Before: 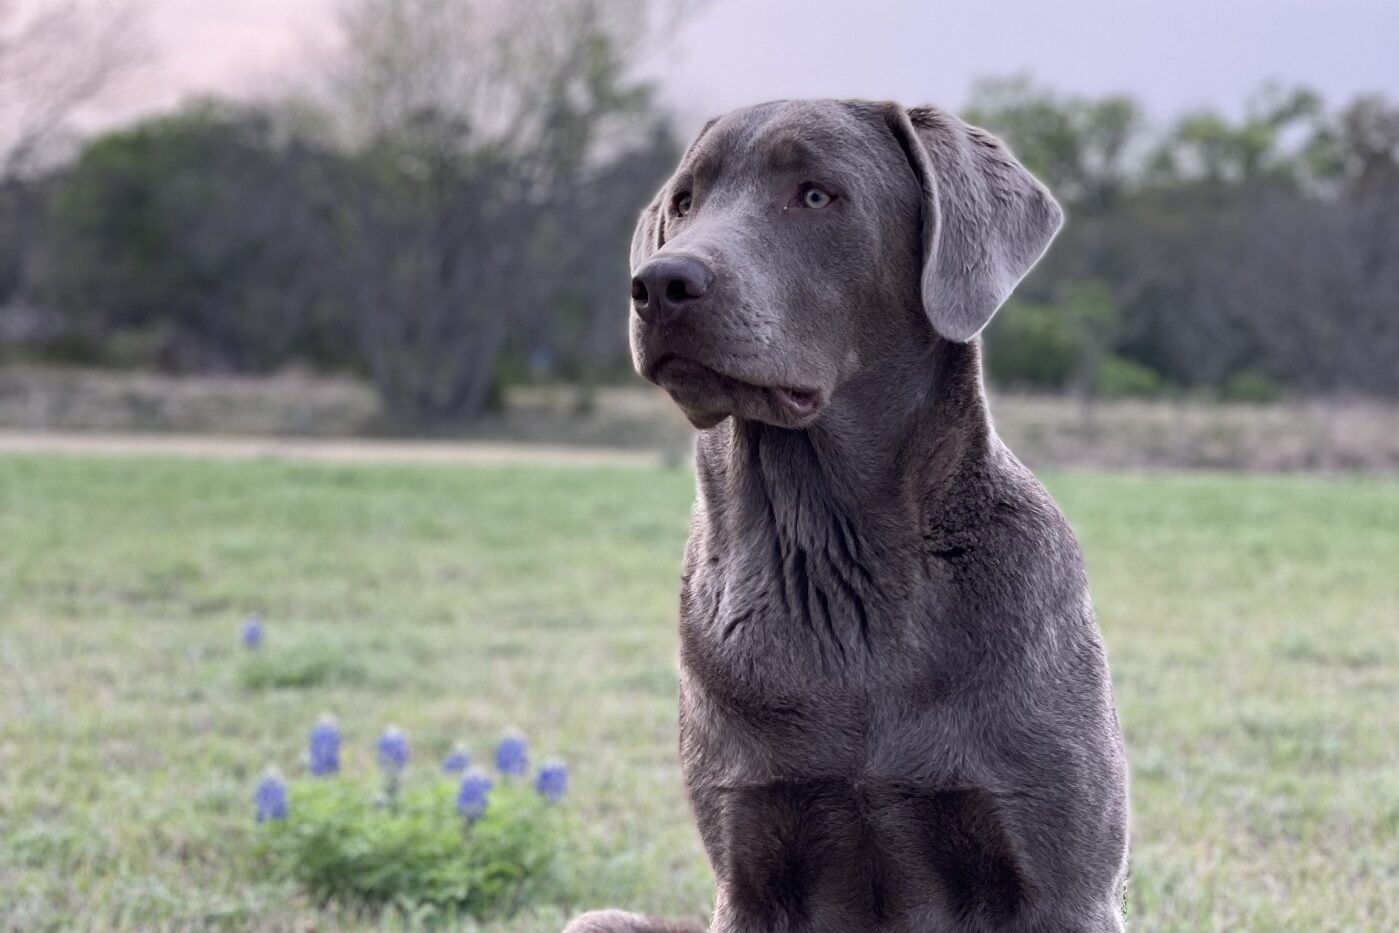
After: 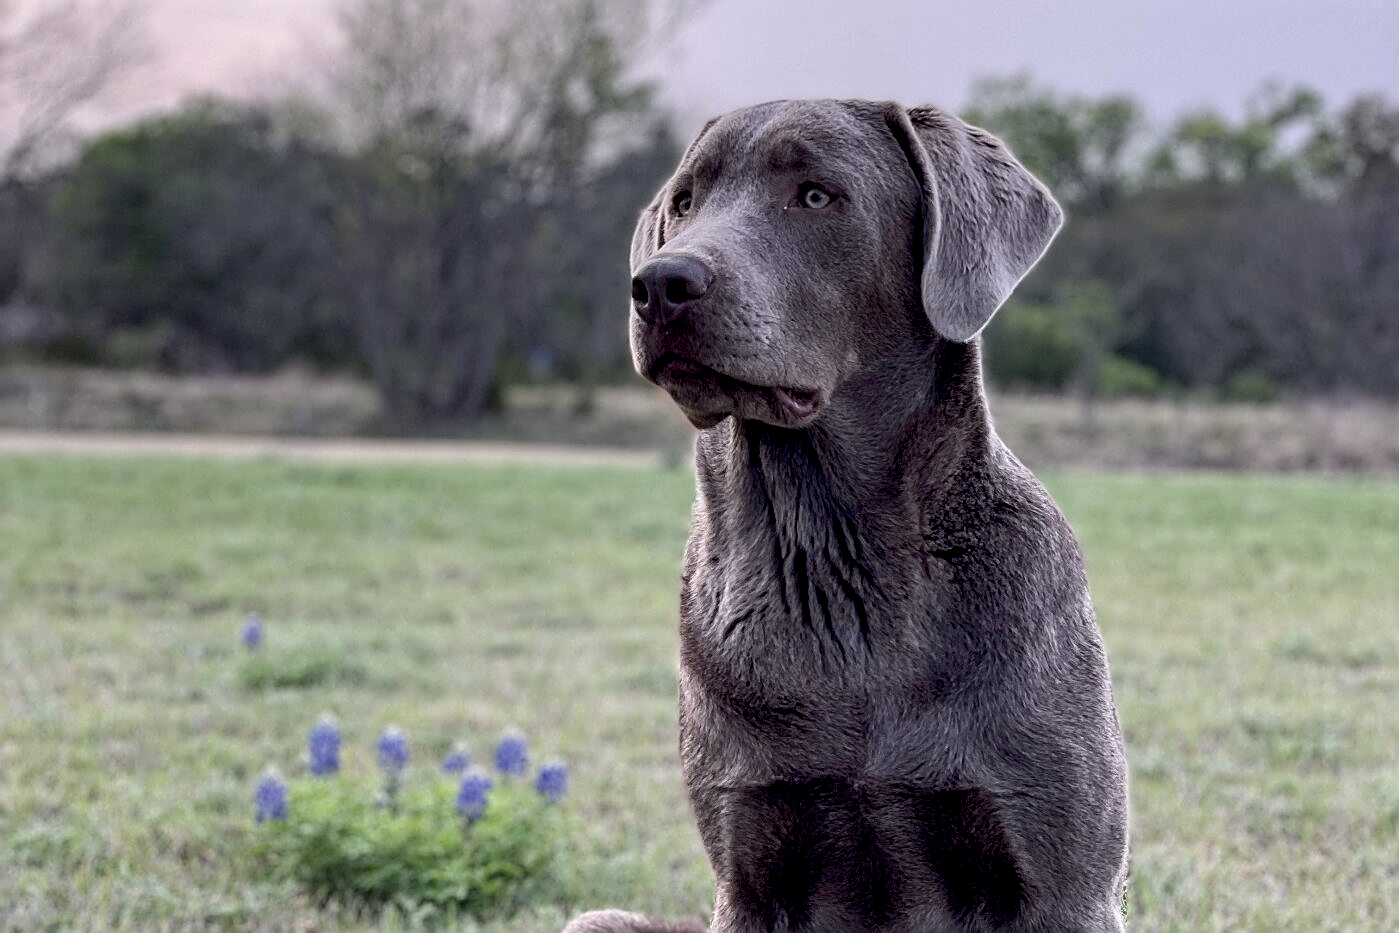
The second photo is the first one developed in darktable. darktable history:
local contrast: on, module defaults
exposure: black level correction 0.009, exposure -0.159 EV, compensate highlight preservation false
sharpen: on, module defaults
